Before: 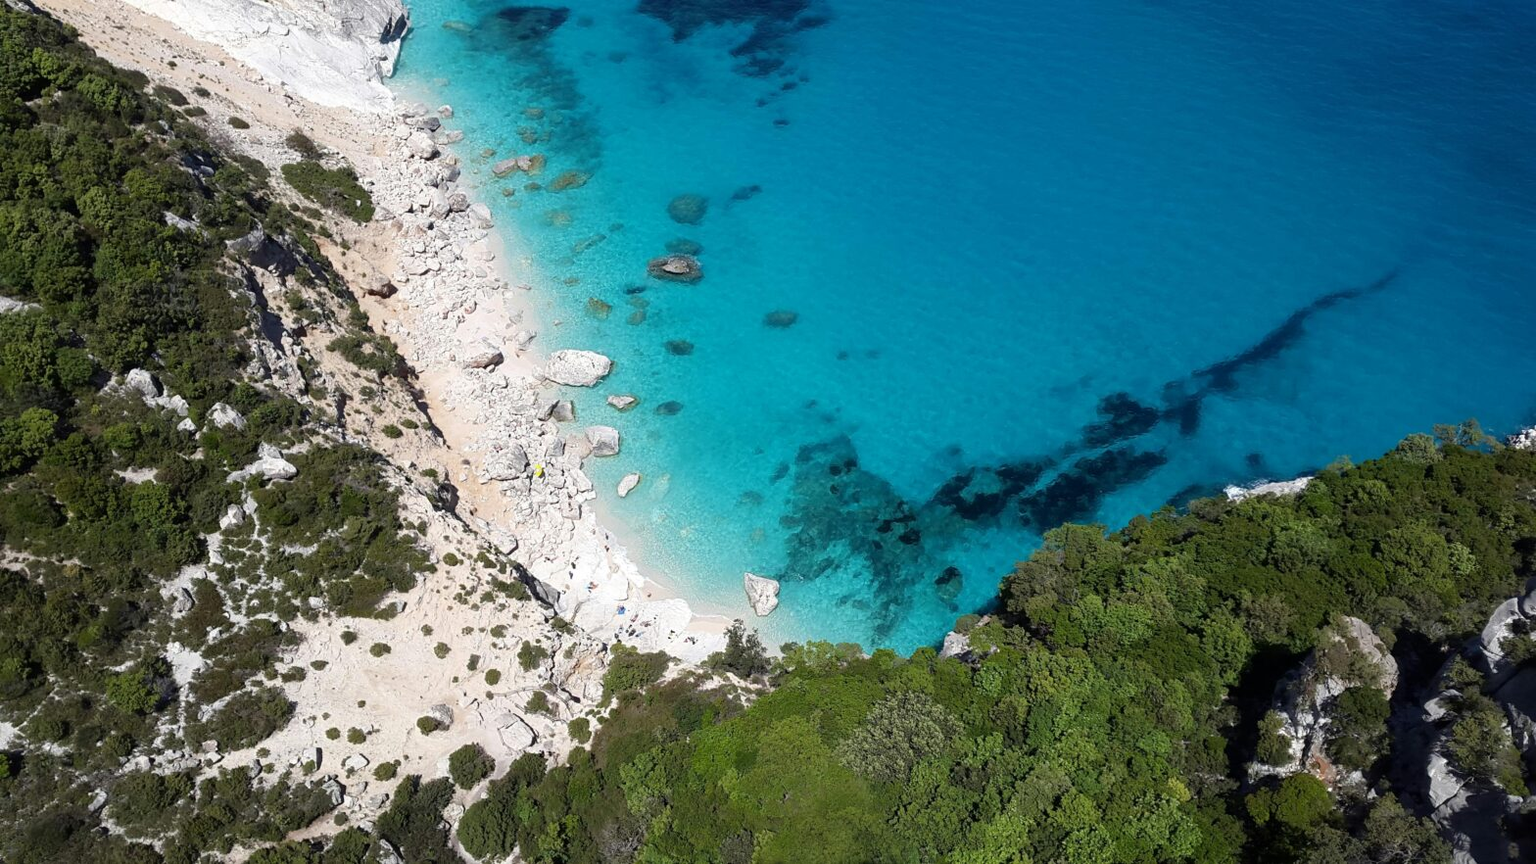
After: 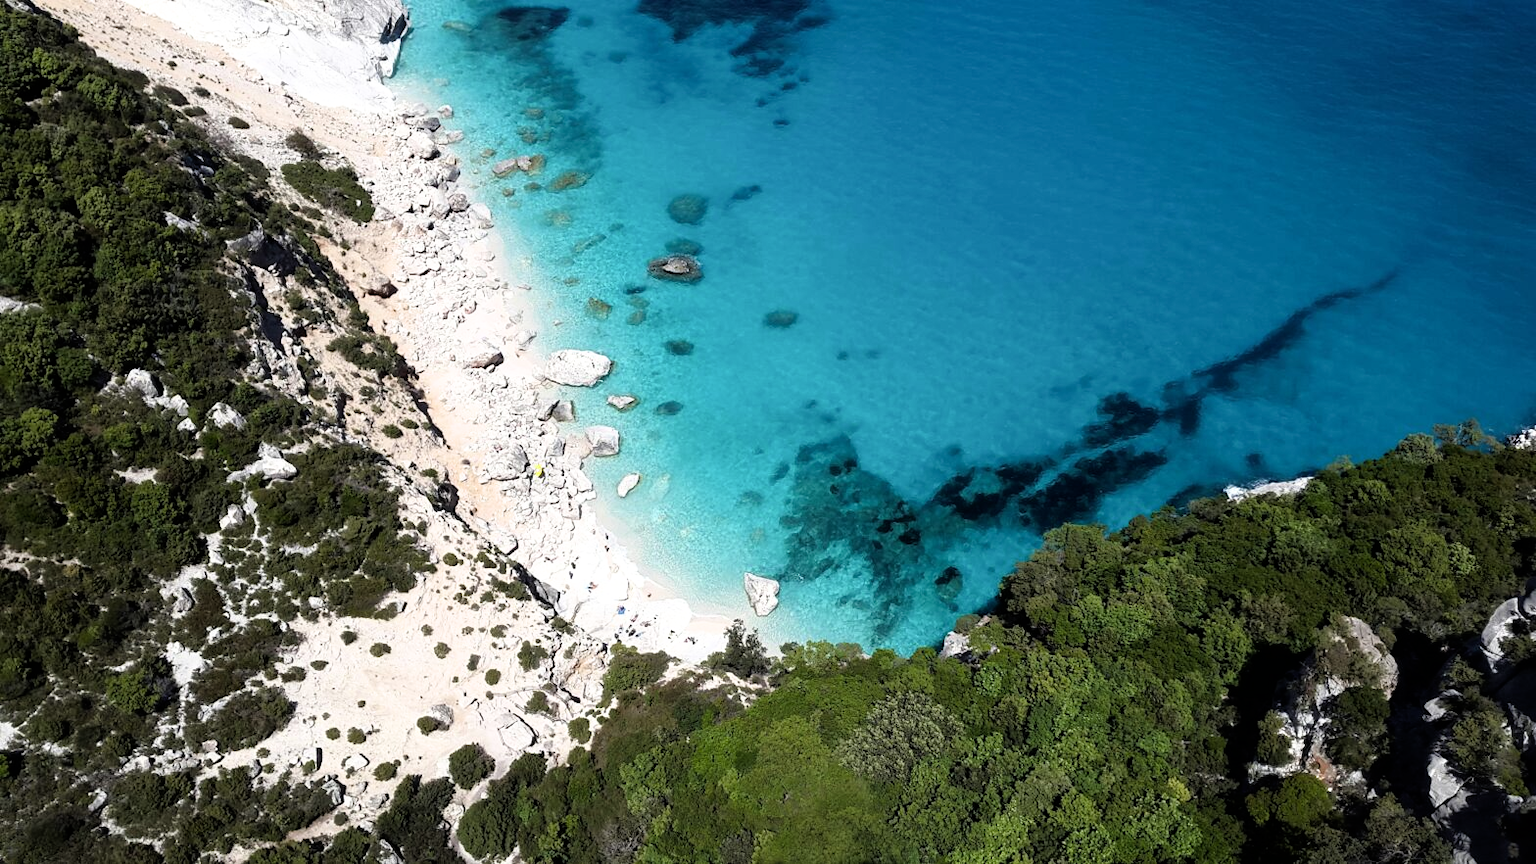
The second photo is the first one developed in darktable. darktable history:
filmic rgb: black relative exposure -8.02 EV, white relative exposure 2.36 EV, hardness 6.65
